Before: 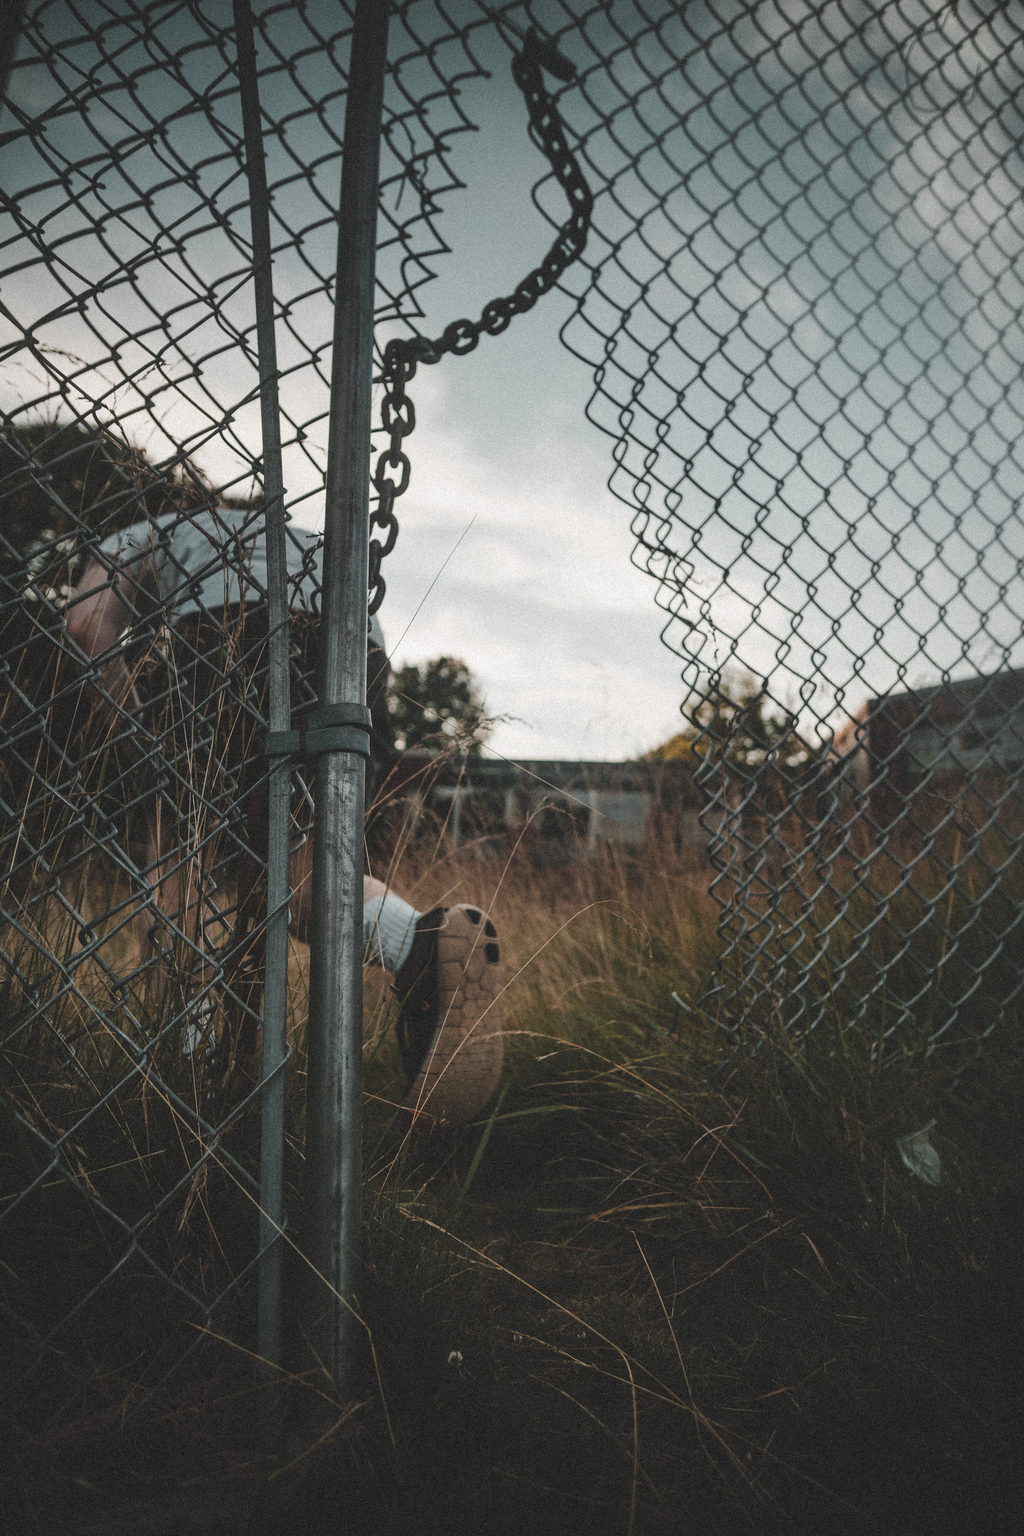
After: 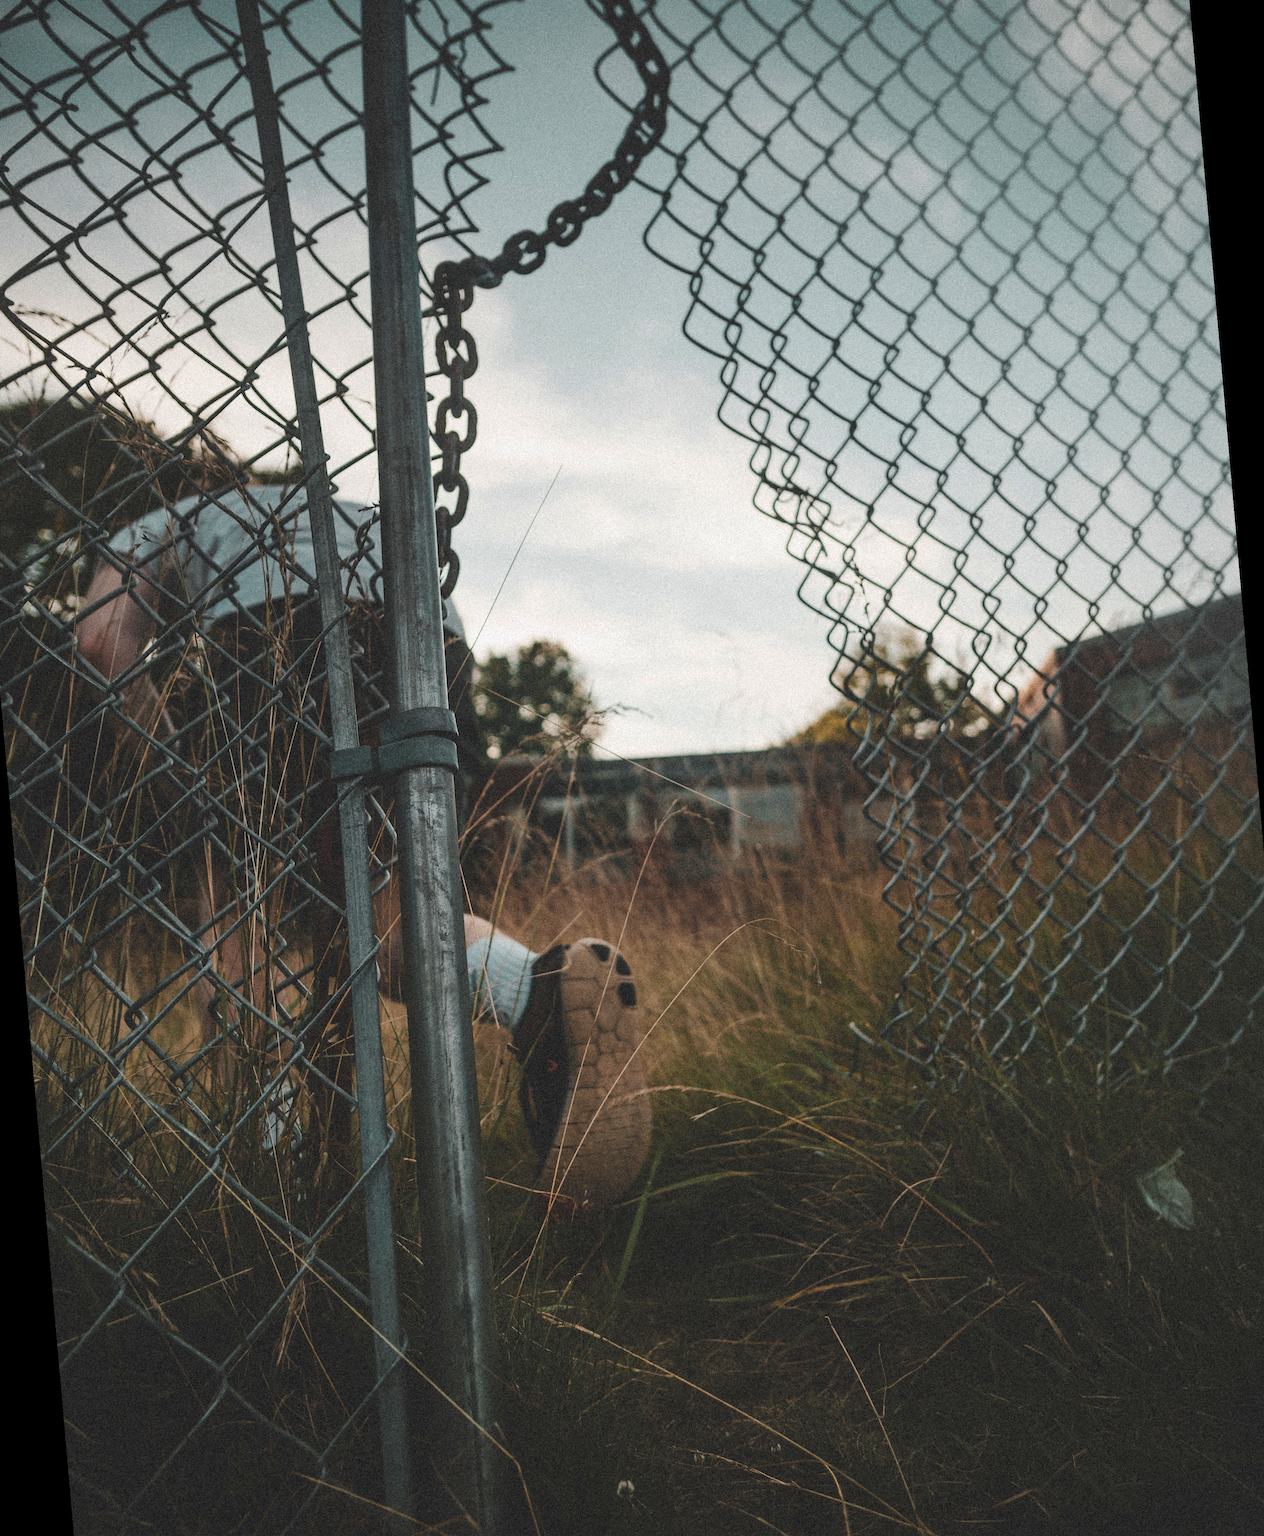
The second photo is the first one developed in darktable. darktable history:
velvia: on, module defaults
base curve: curves: ch0 [(0, 0) (0.472, 0.508) (1, 1)]
rotate and perspective: rotation -5°, crop left 0.05, crop right 0.952, crop top 0.11, crop bottom 0.89
